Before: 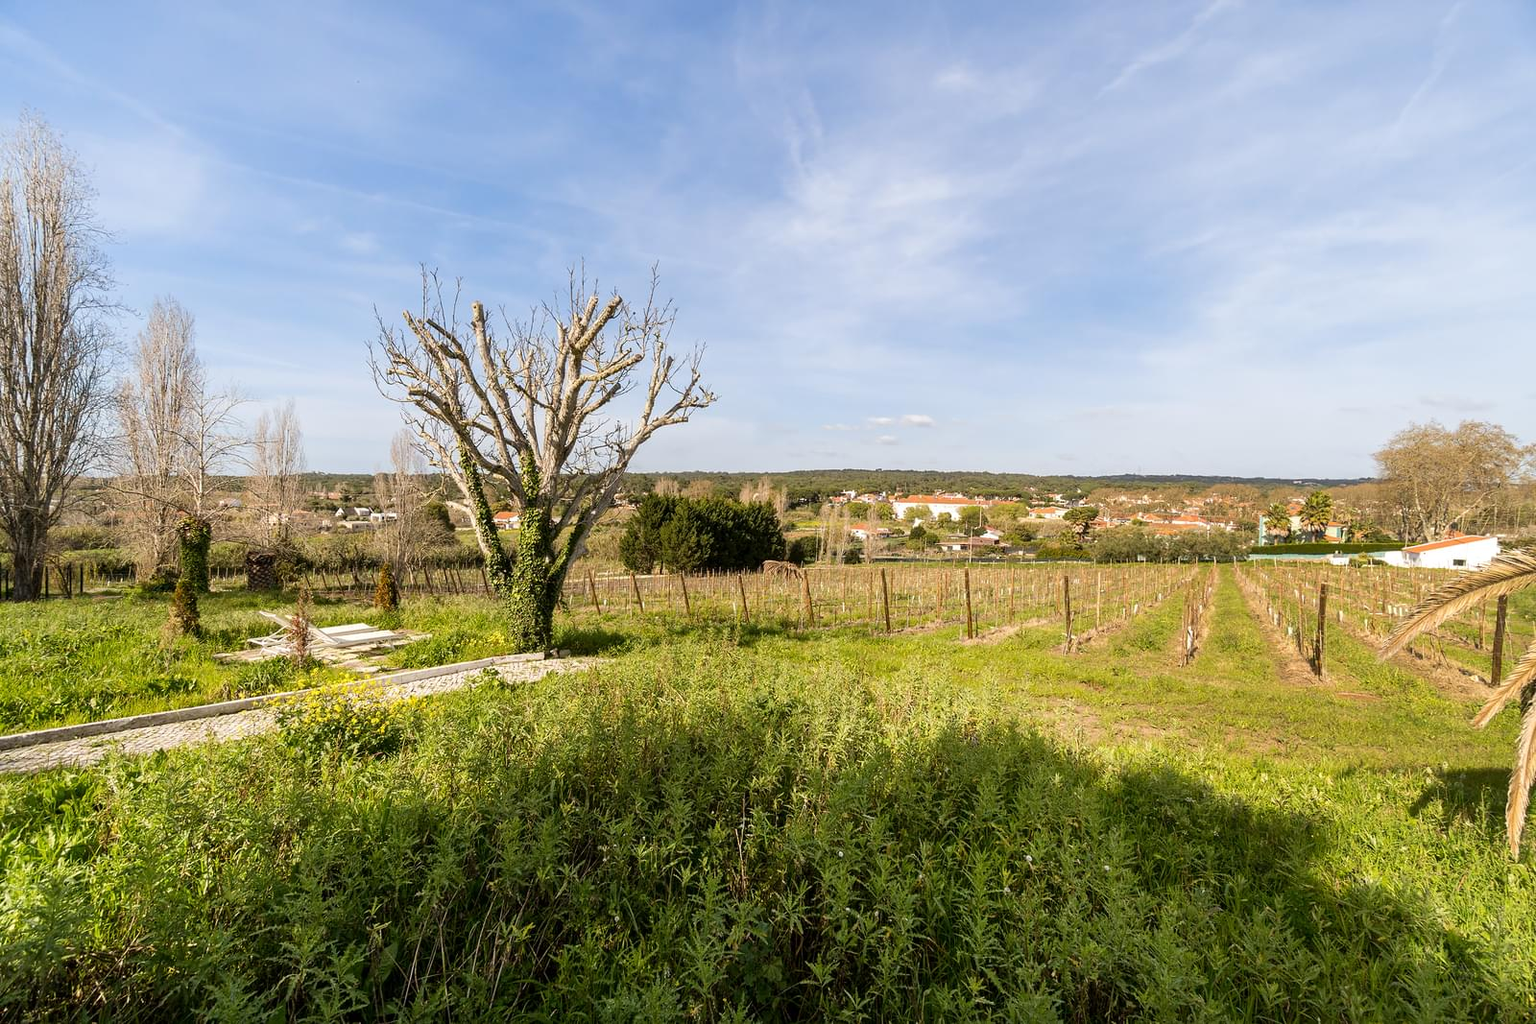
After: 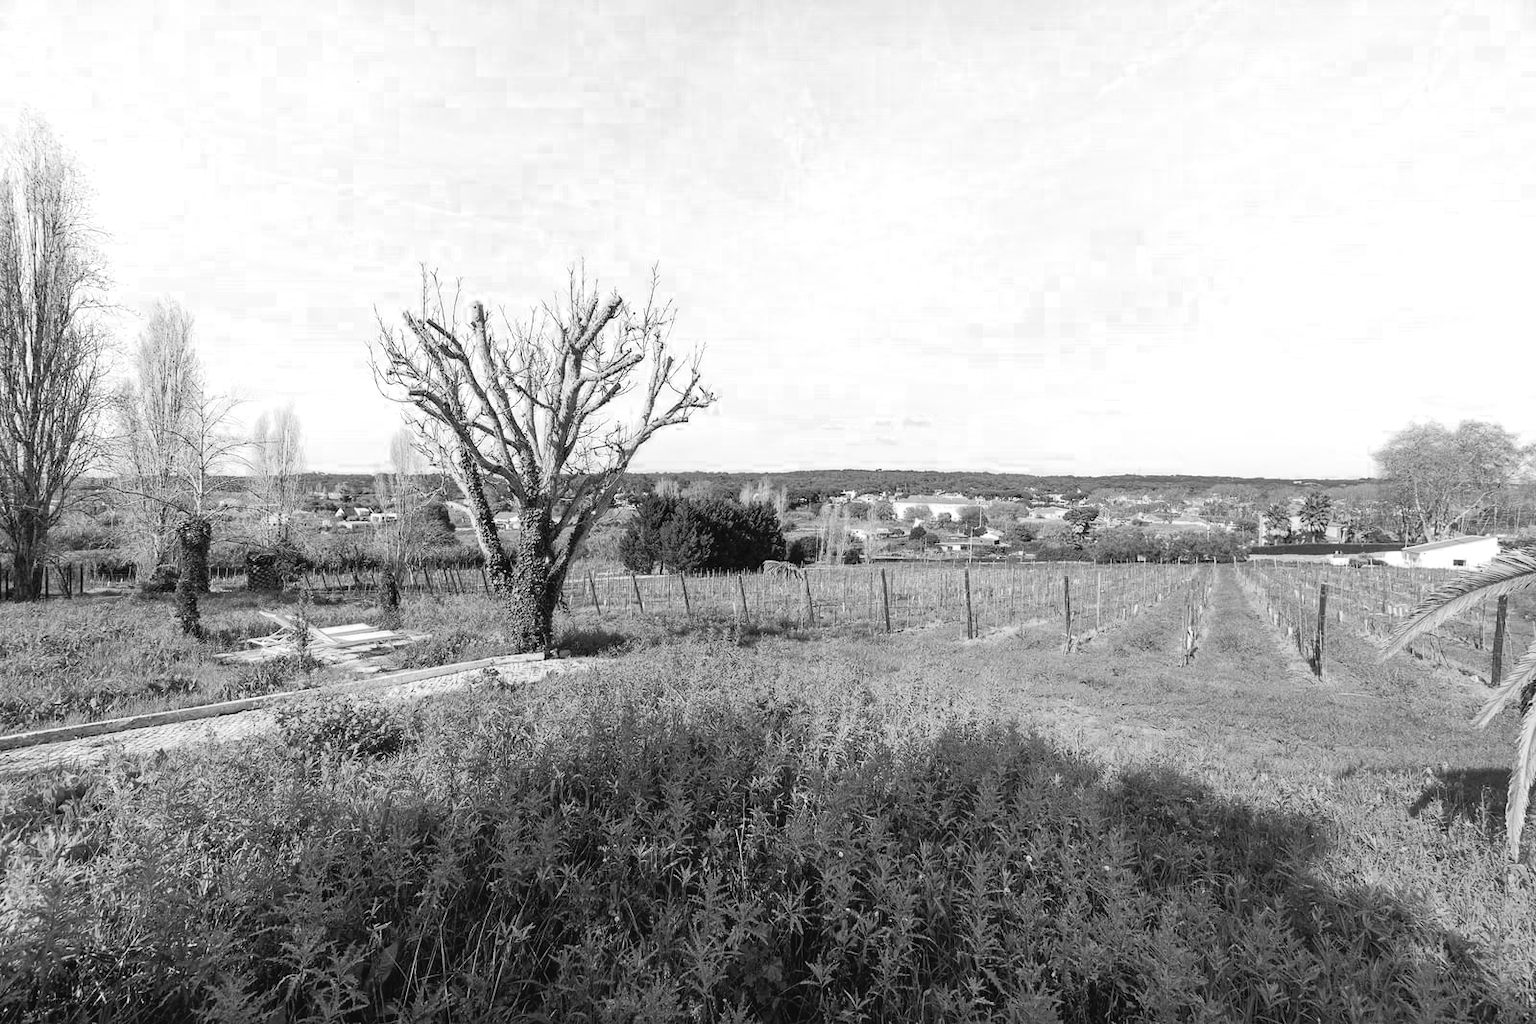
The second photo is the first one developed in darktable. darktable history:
exposure: exposure 0.437 EV, compensate exposure bias true, compensate highlight preservation false
color correction: highlights a* 7.43, highlights b* 3.93
color zones: curves: ch0 [(0, 0.613) (0.01, 0.613) (0.245, 0.448) (0.498, 0.529) (0.642, 0.665) (0.879, 0.777) (0.99, 0.613)]; ch1 [(0, 0) (0.143, 0) (0.286, 0) (0.429, 0) (0.571, 0) (0.714, 0) (0.857, 0)]
tone curve: curves: ch0 [(0, 0.036) (0.053, 0.068) (0.211, 0.217) (0.519, 0.513) (0.847, 0.82) (0.991, 0.914)]; ch1 [(0, 0) (0.276, 0.206) (0.412, 0.353) (0.482, 0.475) (0.495, 0.5) (0.509, 0.502) (0.563, 0.57) (0.667, 0.672) (0.788, 0.809) (1, 1)]; ch2 [(0, 0) (0.438, 0.456) (0.473, 0.47) (0.503, 0.503) (0.523, 0.528) (0.562, 0.571) (0.612, 0.61) (0.679, 0.72) (1, 1)], color space Lab, independent channels, preserve colors none
